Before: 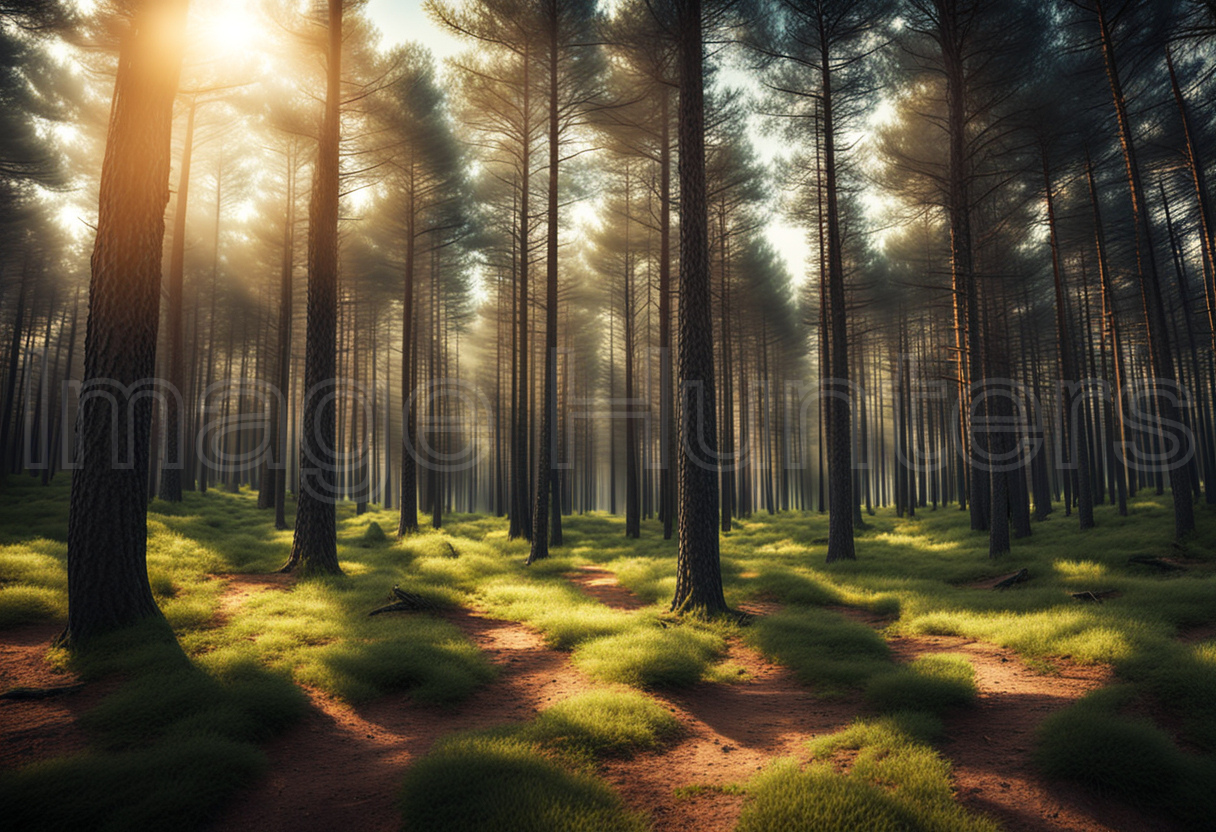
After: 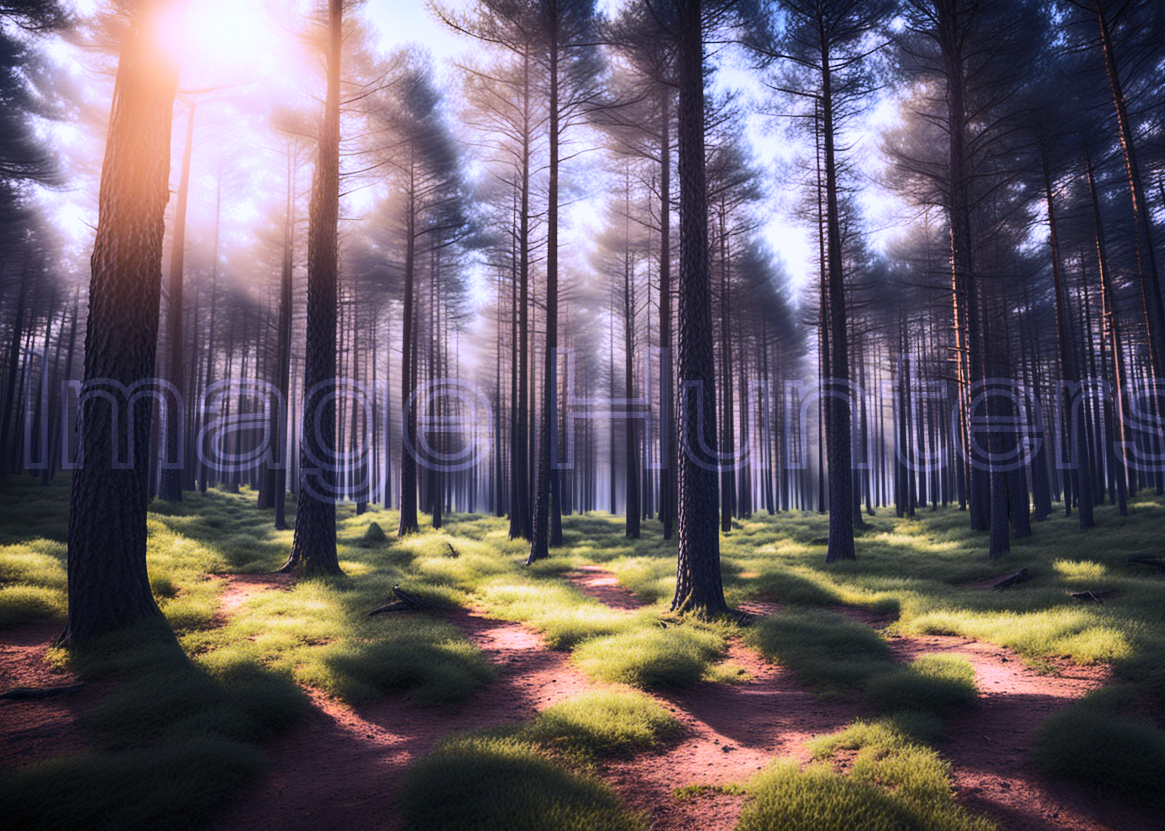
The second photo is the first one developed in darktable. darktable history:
white balance: red 0.98, blue 1.61
crop: right 4.126%, bottom 0.031%
rgb curve: curves: ch0 [(0, 0) (0.284, 0.292) (0.505, 0.644) (1, 1)], compensate middle gray true
